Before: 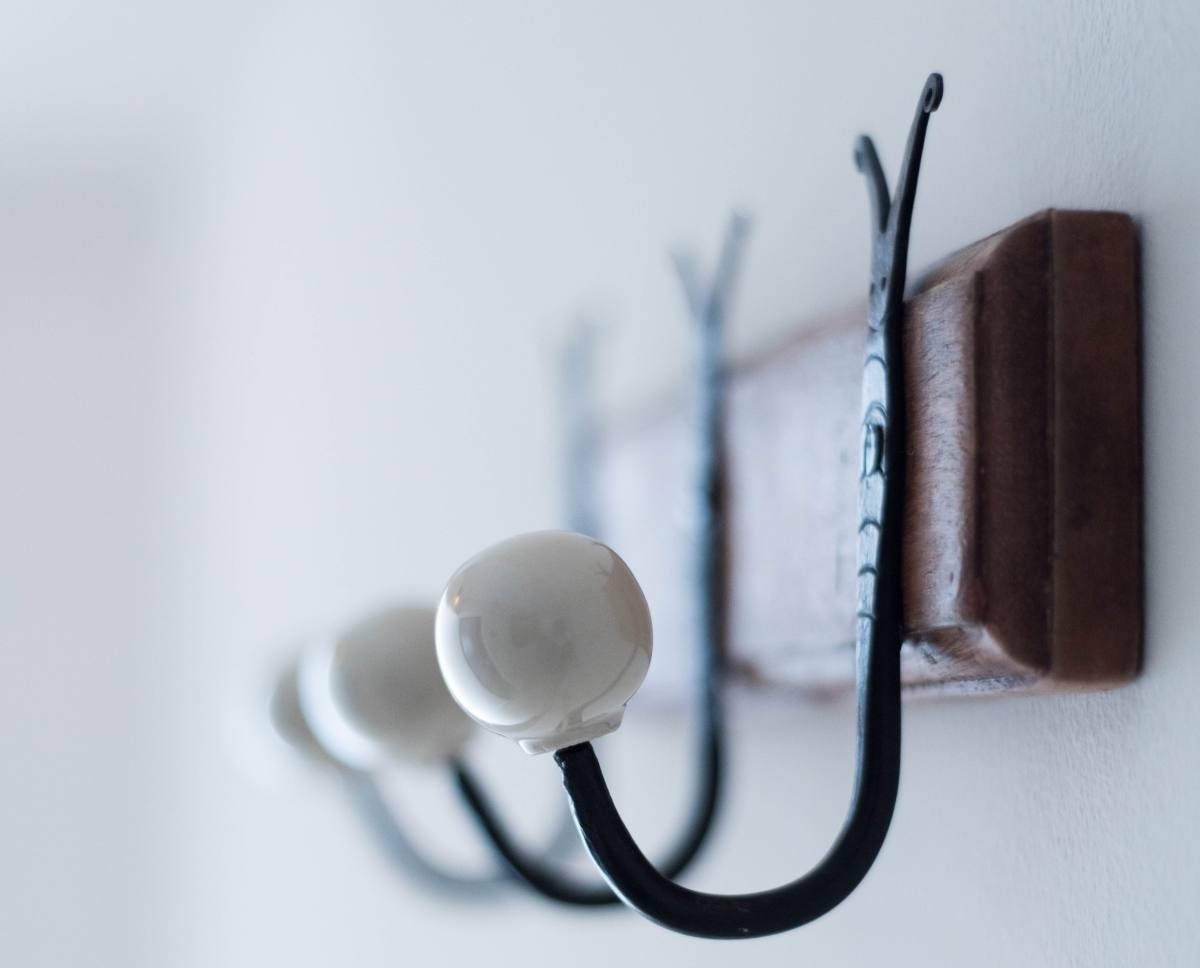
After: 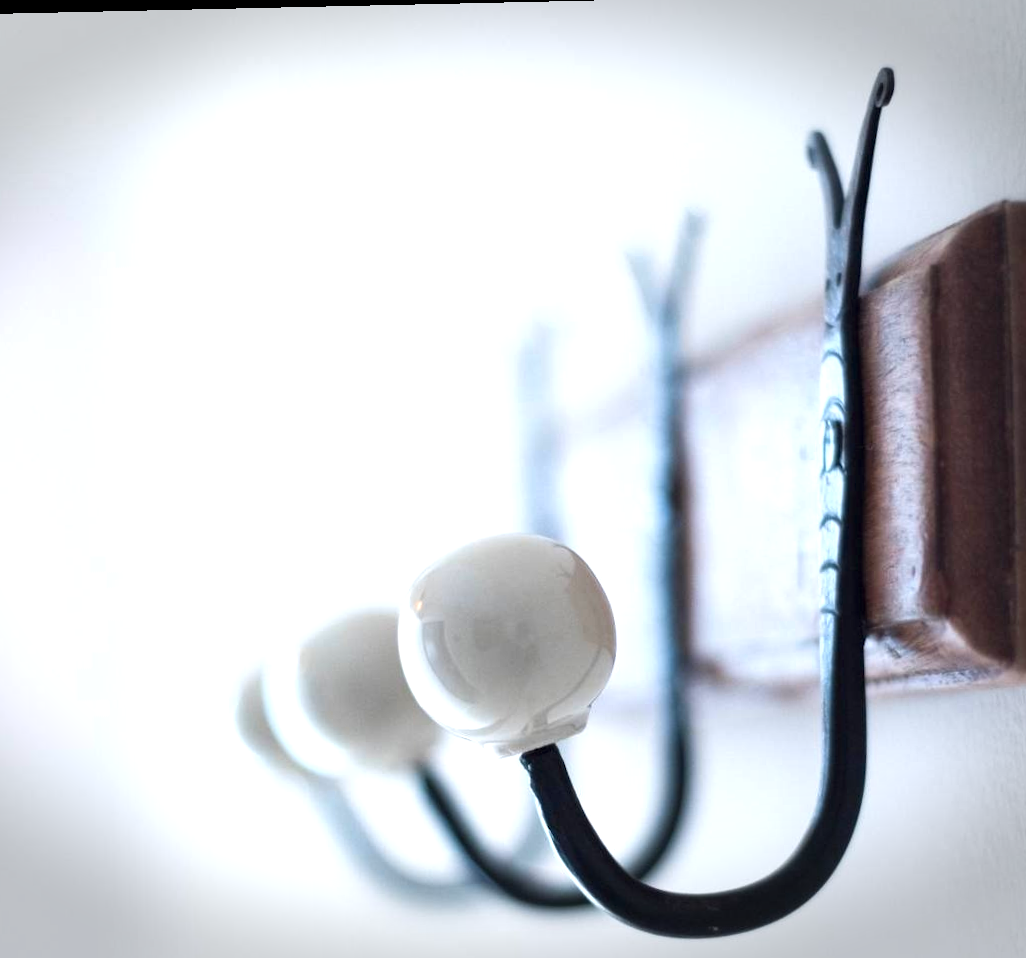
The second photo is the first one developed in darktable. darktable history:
crop and rotate: angle 1.28°, left 4.161%, top 1.151%, right 11.764%, bottom 2.47%
exposure: exposure 1.091 EV, compensate exposure bias true, compensate highlight preservation false
vignetting: fall-off start 100.35%, width/height ratio 1.304, dithering 16-bit output
shadows and highlights: radius 120.14, shadows 21.78, white point adjustment -9.71, highlights -15.51, soften with gaussian
